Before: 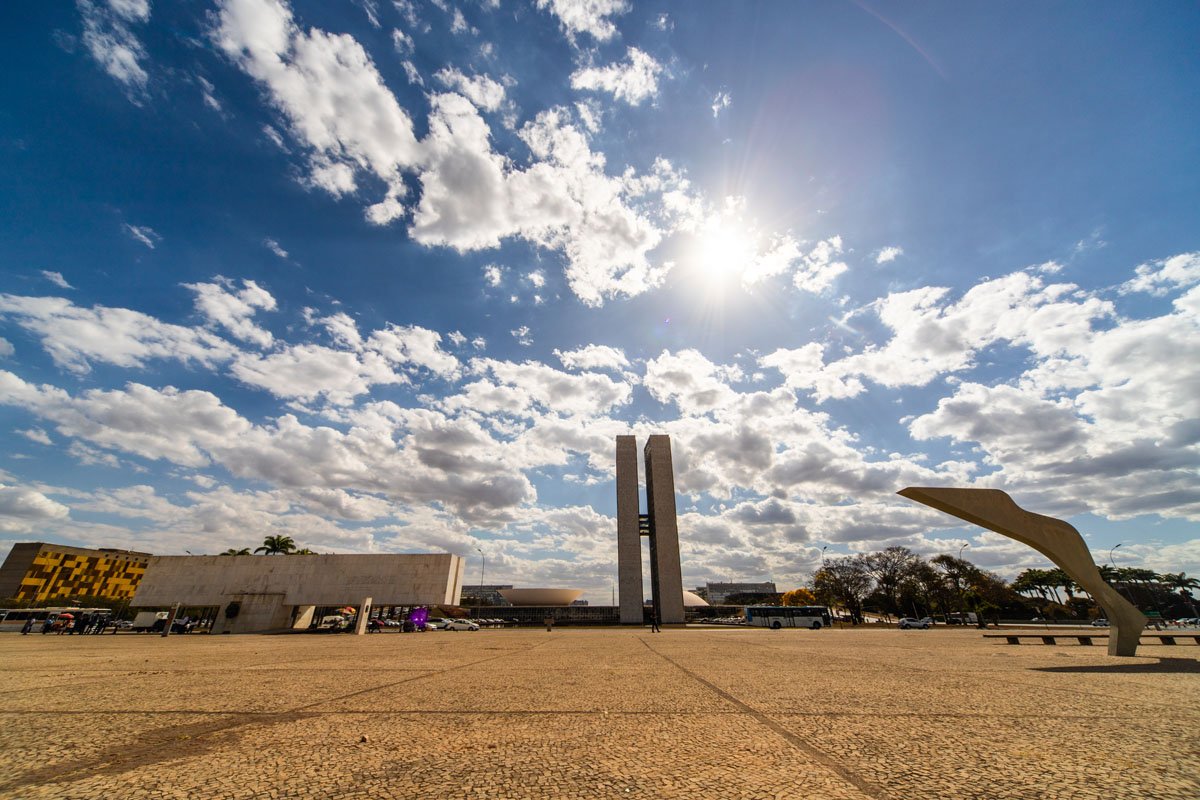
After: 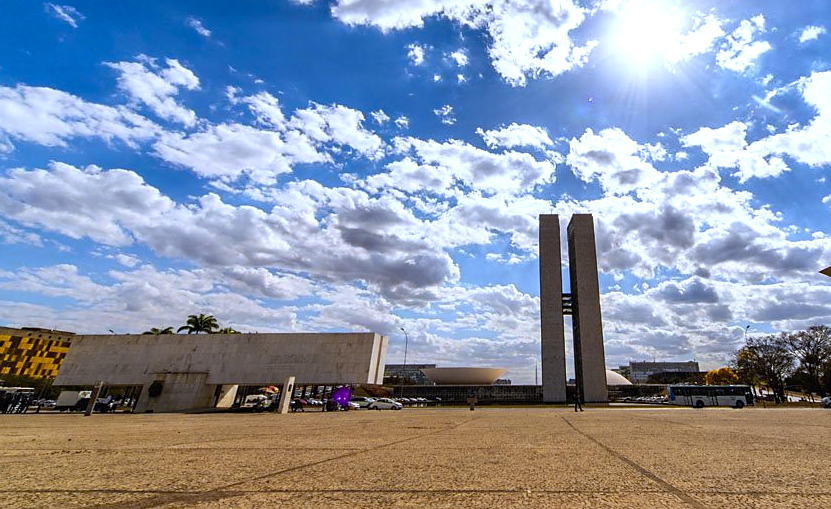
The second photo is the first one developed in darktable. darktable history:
crop: left 6.488%, top 27.668%, right 24.183%, bottom 8.656%
color zones: curves: ch0 [(0, 0.485) (0.178, 0.476) (0.261, 0.623) (0.411, 0.403) (0.708, 0.603) (0.934, 0.412)]; ch1 [(0.003, 0.485) (0.149, 0.496) (0.229, 0.584) (0.326, 0.551) (0.484, 0.262) (0.757, 0.643)]
sharpen: radius 1.559, amount 0.373, threshold 1.271
white balance: red 0.948, green 1.02, blue 1.176
shadows and highlights: shadows 75, highlights -60.85, soften with gaussian
